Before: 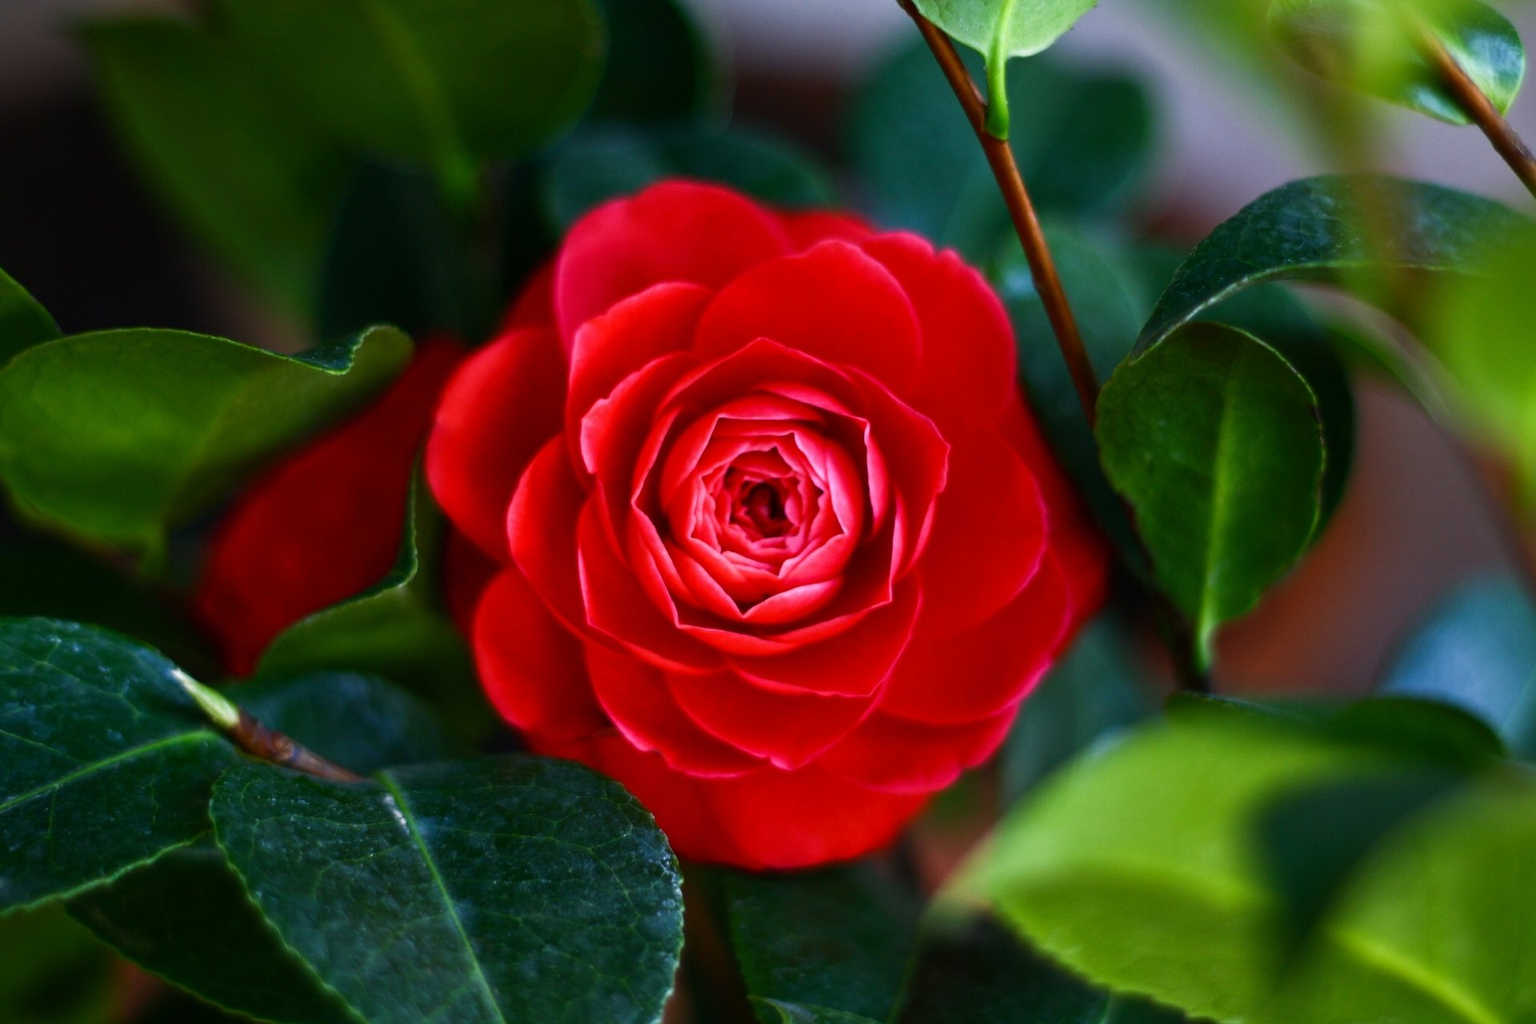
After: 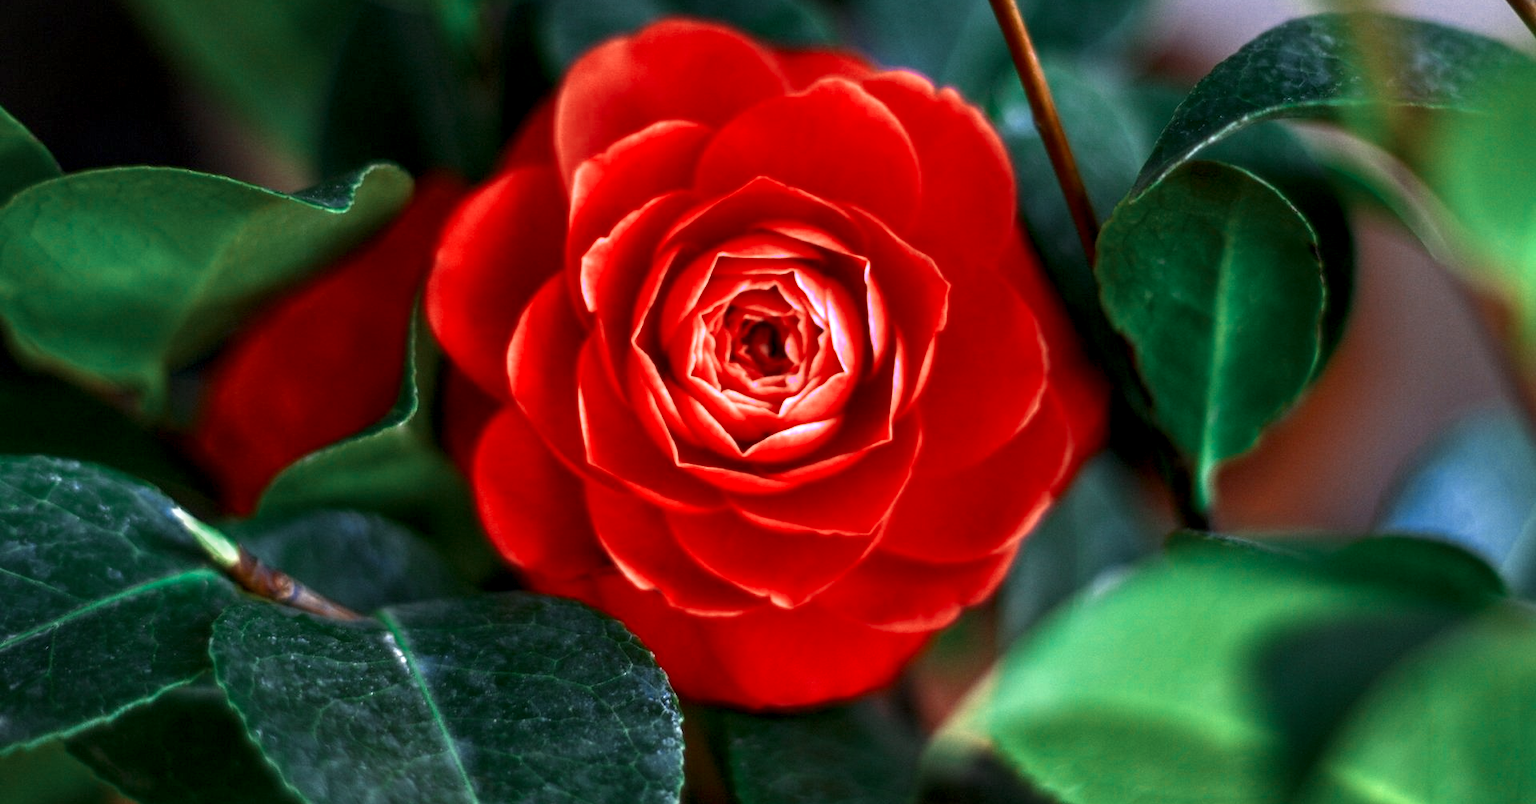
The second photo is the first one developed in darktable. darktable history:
local contrast: detail 140%
crop and rotate: top 15.832%, bottom 5.504%
color zones: curves: ch0 [(0, 0.5) (0.125, 0.4) (0.25, 0.5) (0.375, 0.4) (0.5, 0.4) (0.625, 0.35) (0.75, 0.35) (0.875, 0.5)]; ch1 [(0, 0.35) (0.125, 0.45) (0.25, 0.35) (0.375, 0.35) (0.5, 0.35) (0.625, 0.35) (0.75, 0.45) (0.875, 0.35)]; ch2 [(0, 0.6) (0.125, 0.5) (0.25, 0.5) (0.375, 0.6) (0.5, 0.6) (0.625, 0.5) (0.75, 0.5) (0.875, 0.5)]
exposure: black level correction 0, exposure 0.897 EV, compensate highlight preservation false
contrast brightness saturation: contrast 0.025, brightness -0.044
shadows and highlights: shadows 13.56, white point adjustment 1.21, highlights -1.4, soften with gaussian
